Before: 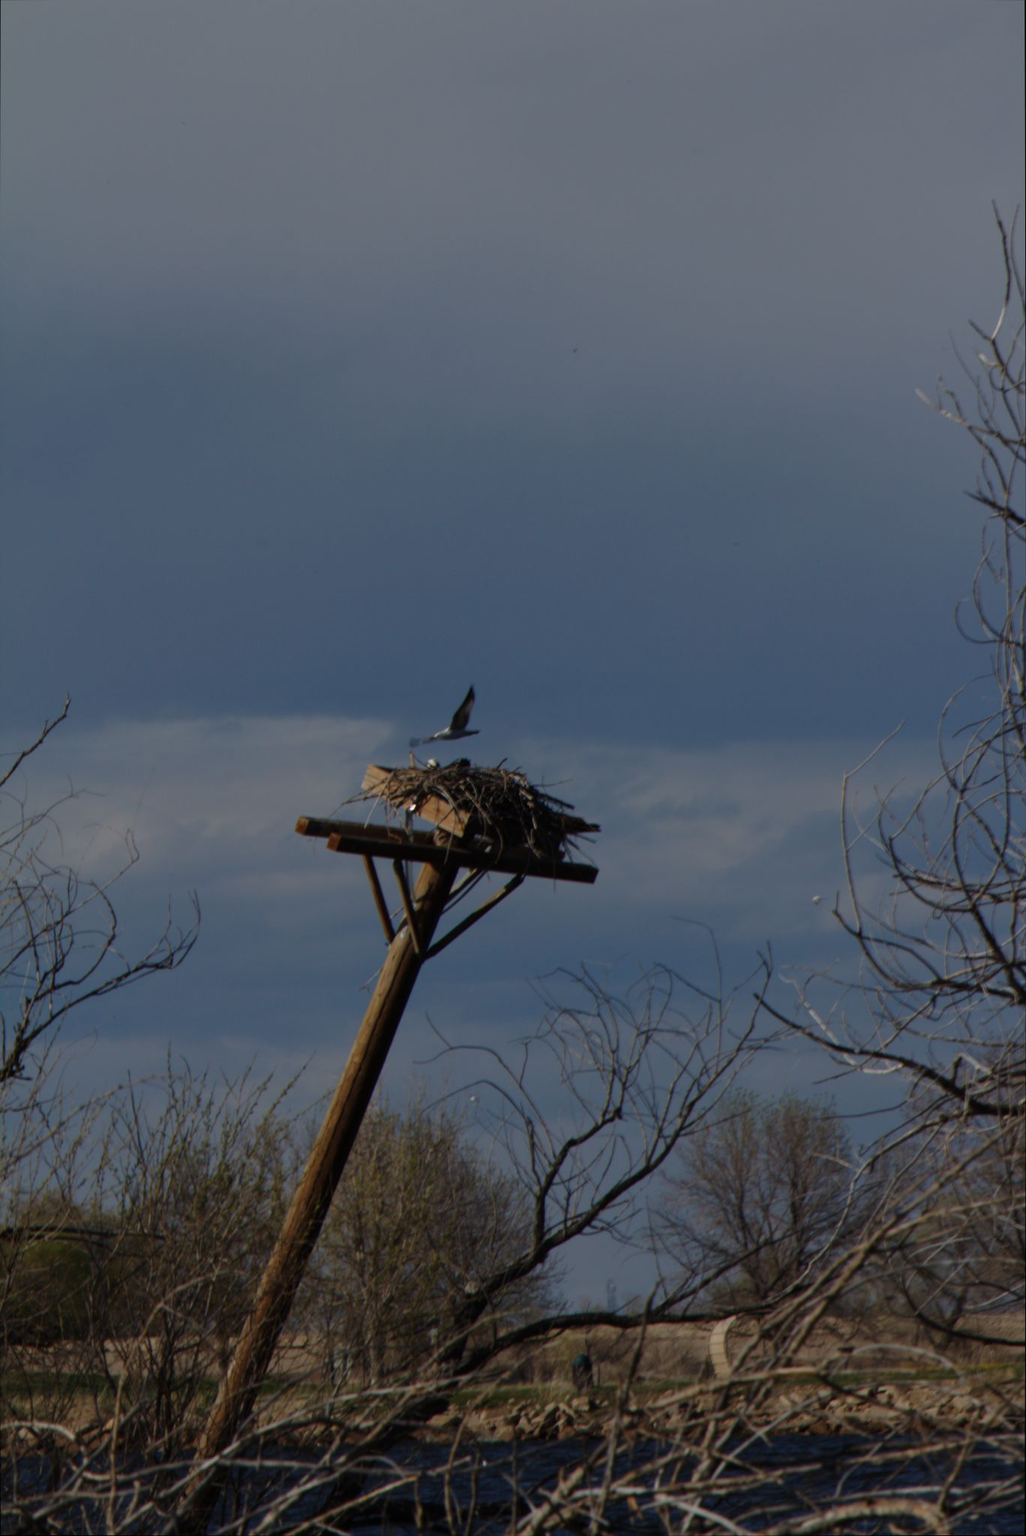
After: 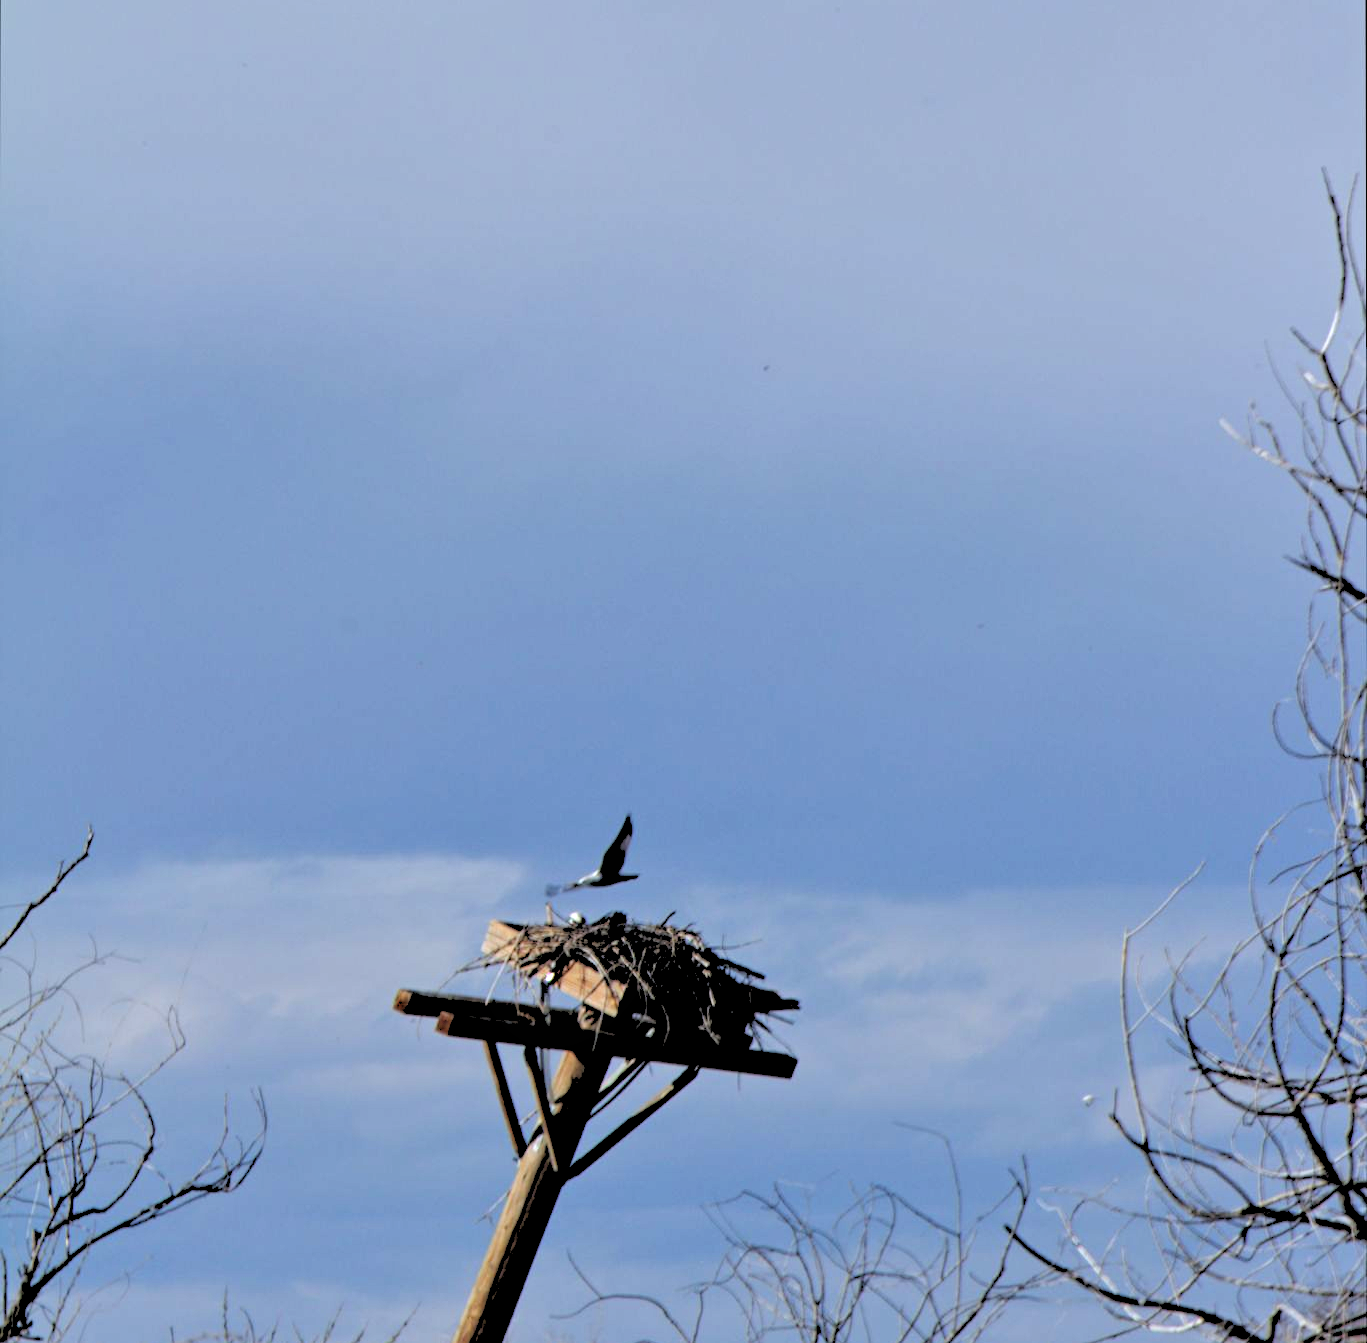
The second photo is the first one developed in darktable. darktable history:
contrast equalizer: y [[0.51, 0.537, 0.559, 0.574, 0.599, 0.618], [0.5 ×6], [0.5 ×6], [0 ×6], [0 ×6]]
rgb levels: levels [[0.027, 0.429, 0.996], [0, 0.5, 1], [0, 0.5, 1]]
white balance: red 0.954, blue 1.079
exposure: black level correction -0.005, exposure 1.002 EV, compensate highlight preservation false
crop and rotate: top 4.848%, bottom 29.503%
bloom: size 15%, threshold 97%, strength 7%
